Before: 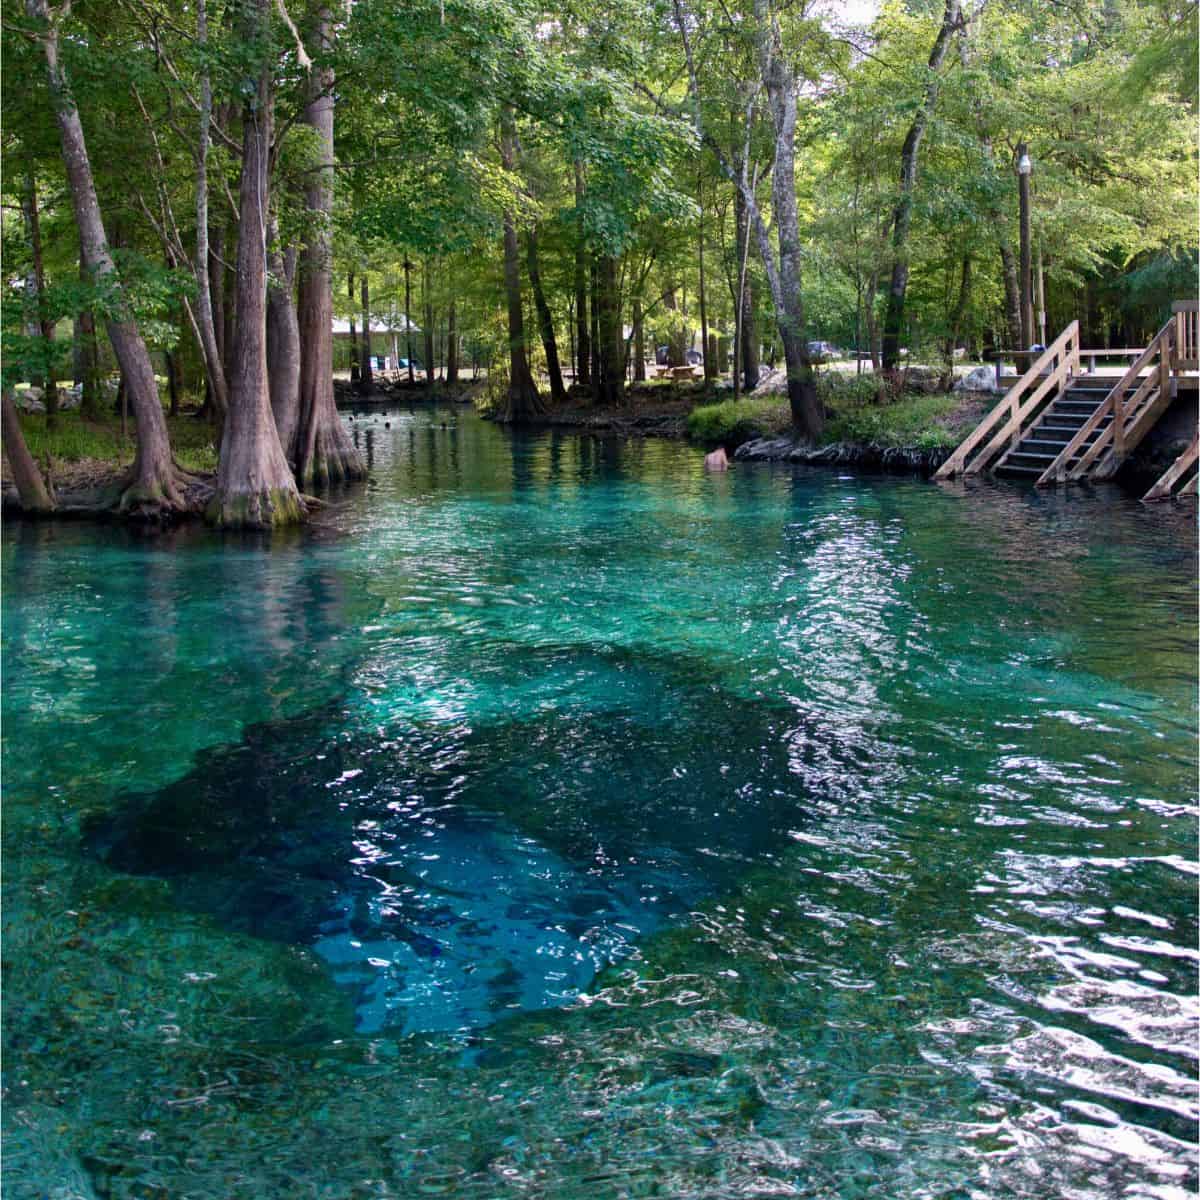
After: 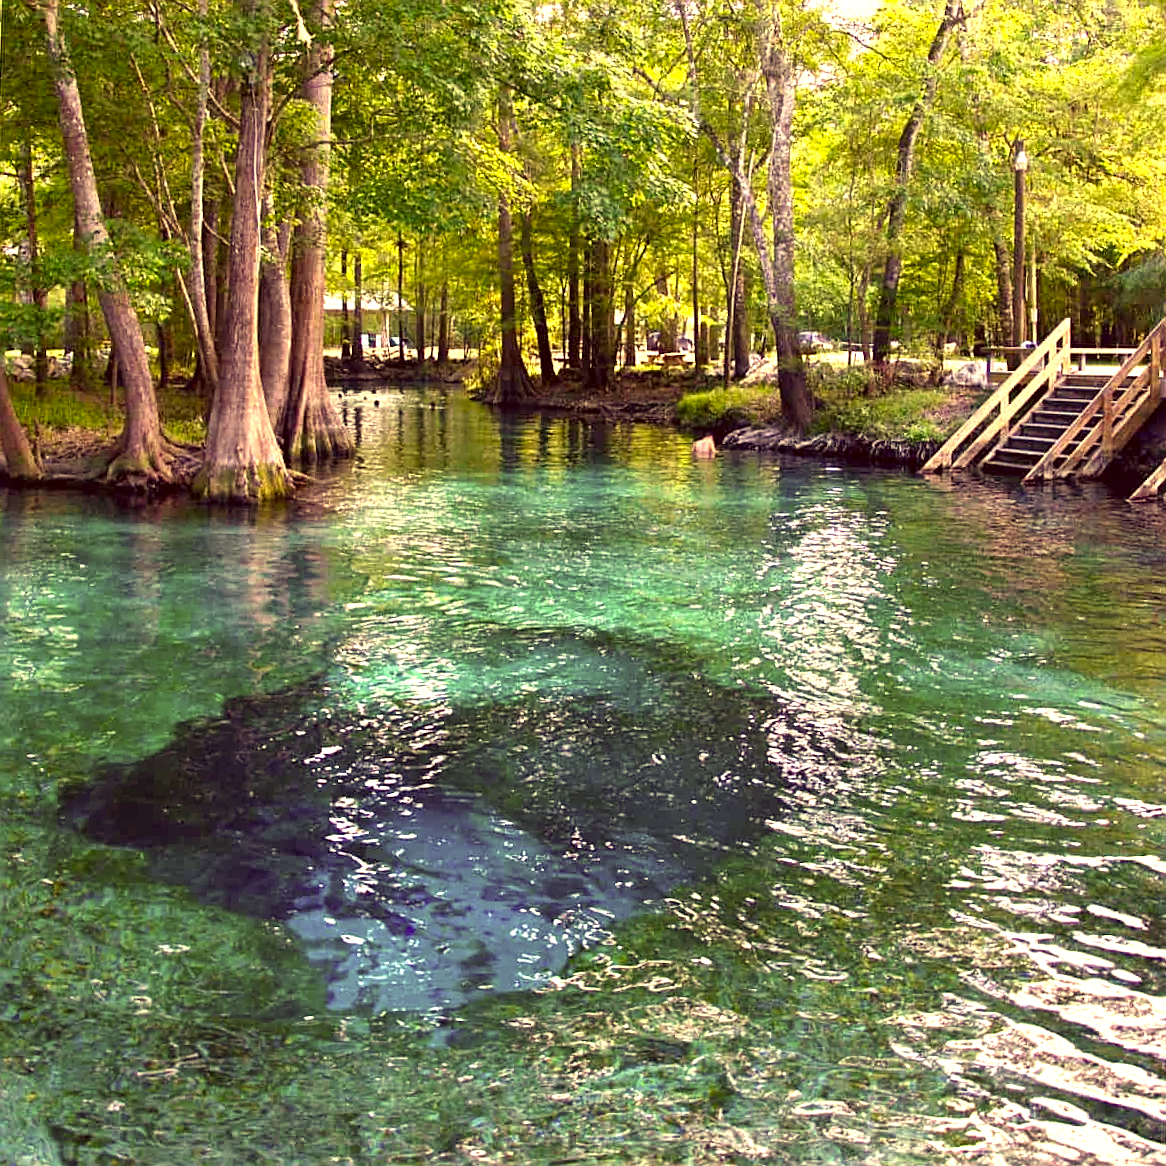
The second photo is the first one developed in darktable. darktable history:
exposure: black level correction 0, exposure 1.107 EV, compensate exposure bias true, compensate highlight preservation false
sharpen: on, module defaults
color correction: highlights a* 9.63, highlights b* 38.32, shadows a* 14.42, shadows b* 3.23
crop and rotate: angle -1.66°
